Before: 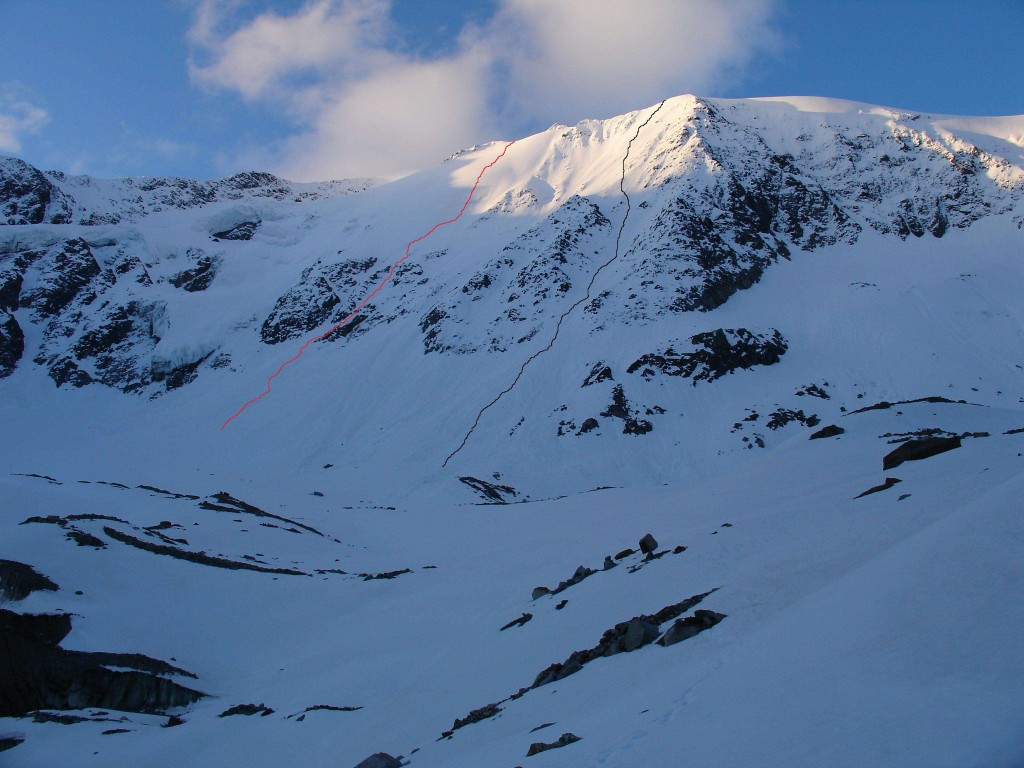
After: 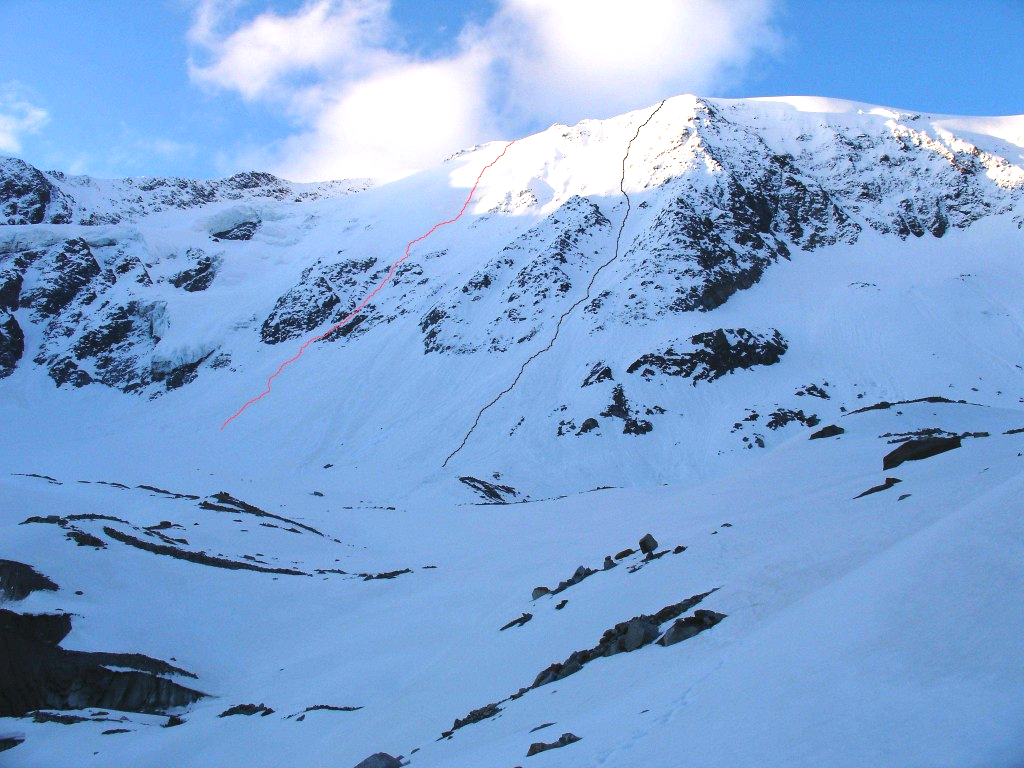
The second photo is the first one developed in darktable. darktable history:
local contrast: mode bilateral grid, contrast 15, coarseness 36, detail 105%, midtone range 0.2
exposure: black level correction -0.002, exposure 1.112 EV, compensate highlight preservation false
